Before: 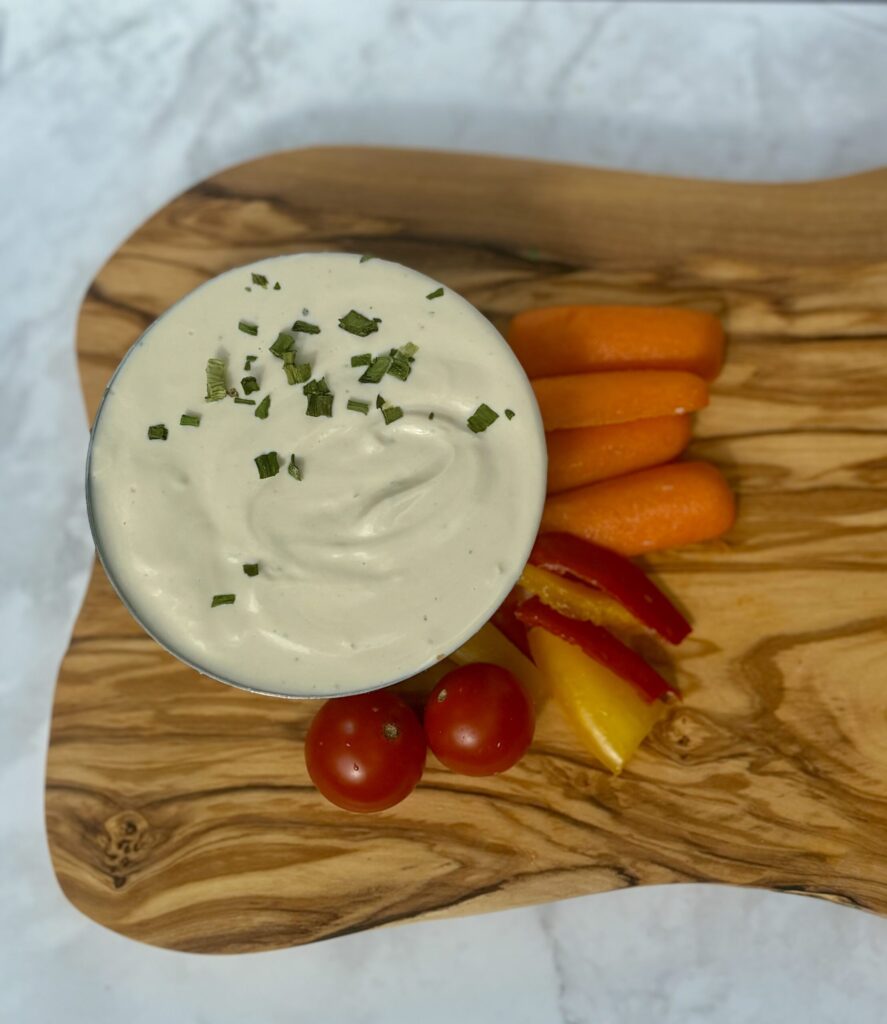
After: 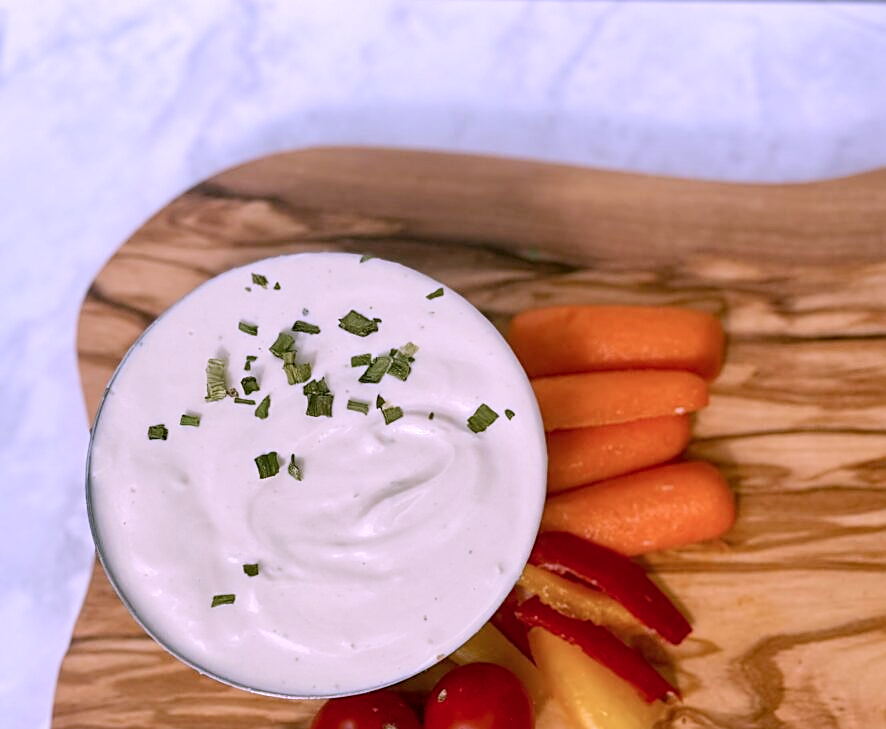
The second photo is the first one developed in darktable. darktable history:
sharpen: on, module defaults
color correction: highlights a* 15.14, highlights b* -25.25
tone curve: curves: ch0 [(0, 0) (0.004, 0.001) (0.133, 0.151) (0.325, 0.399) (0.475, 0.579) (0.832, 0.902) (1, 1)], preserve colors none
local contrast: highlights 107%, shadows 99%, detail 119%, midtone range 0.2
crop: bottom 28.726%
